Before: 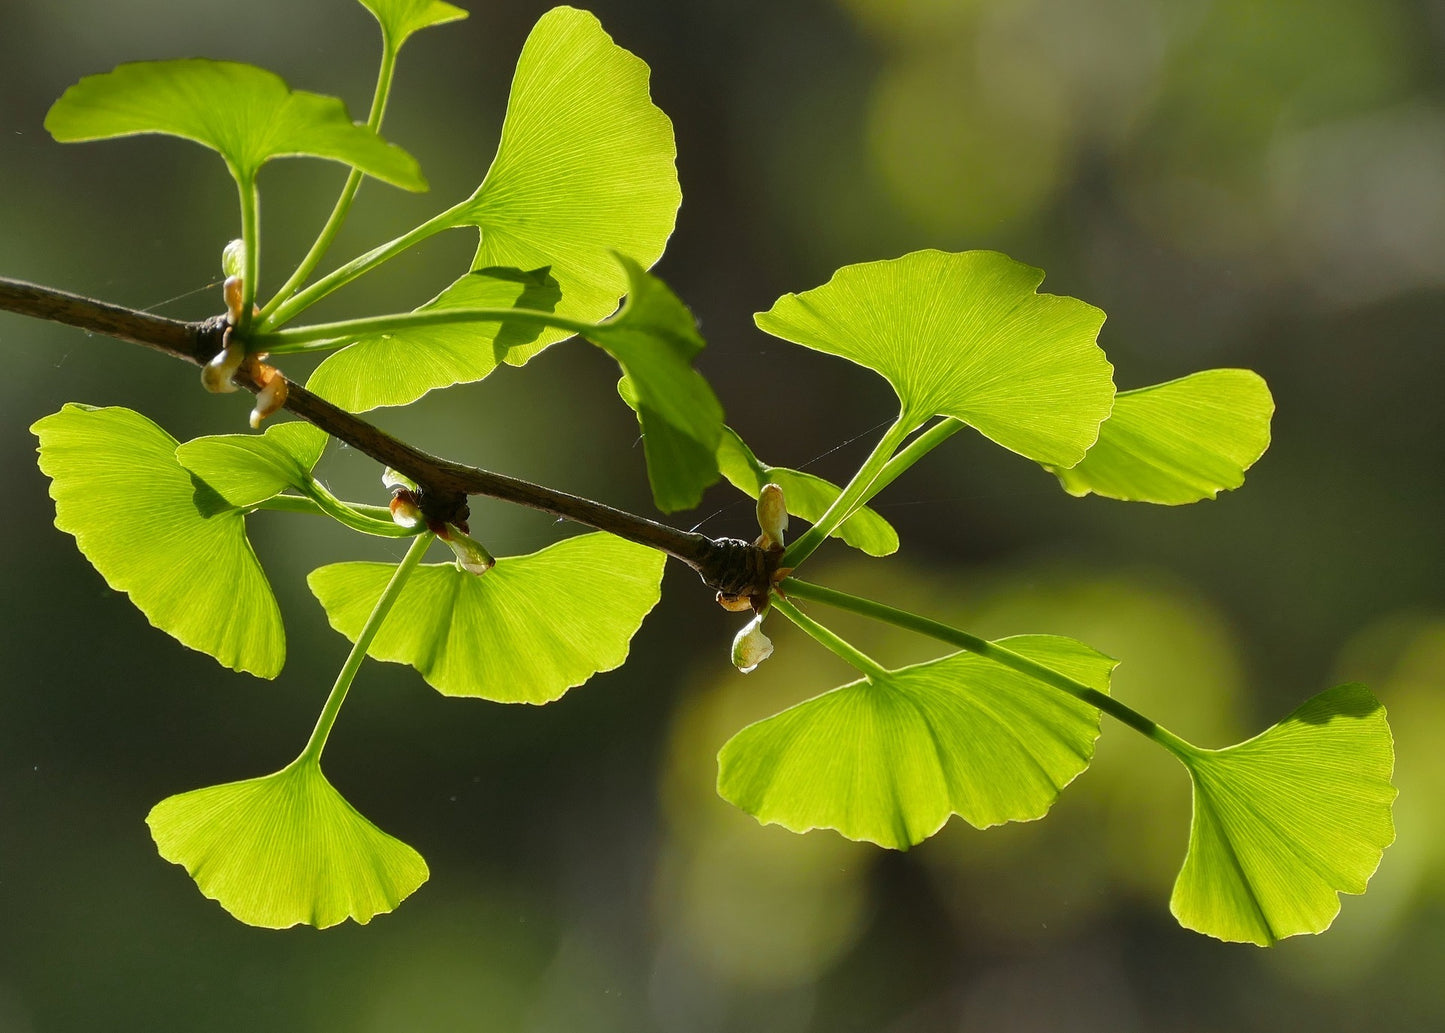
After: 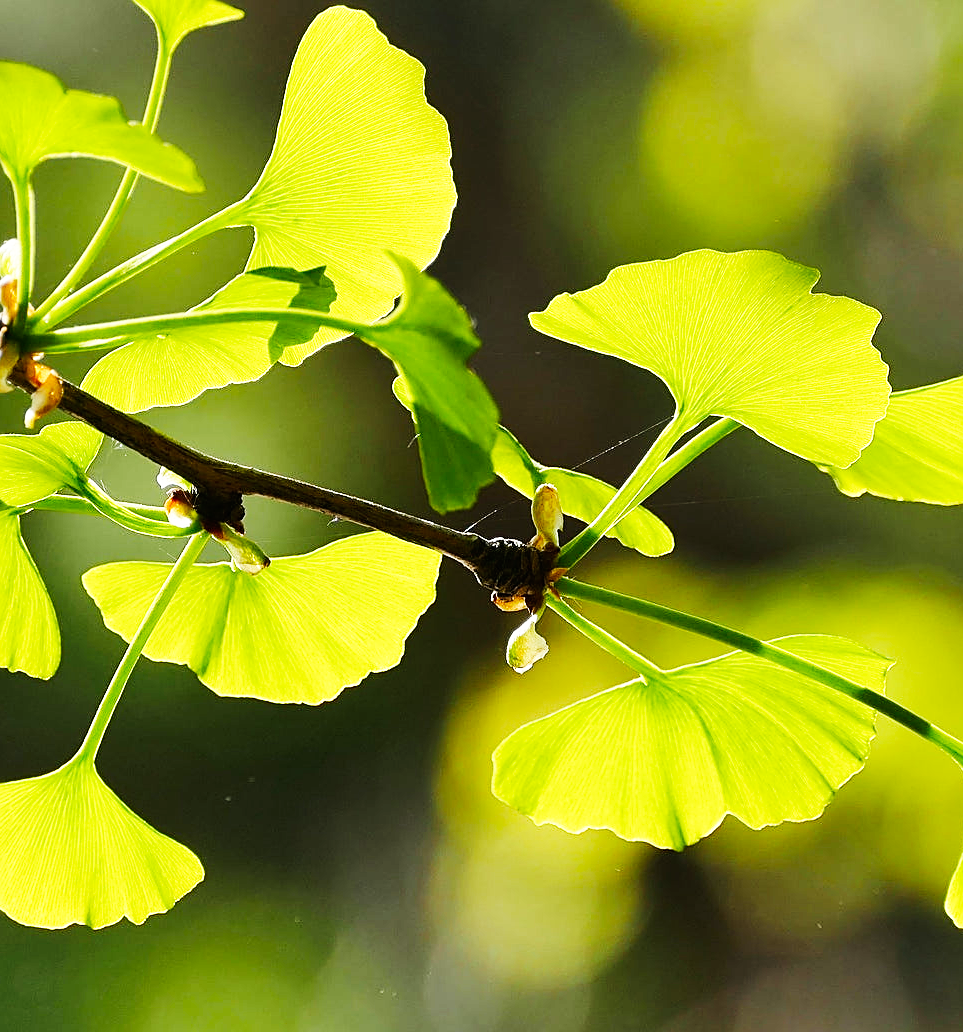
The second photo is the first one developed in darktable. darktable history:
crop and rotate: left 15.628%, right 17.711%
sharpen: on, module defaults
base curve: curves: ch0 [(0, 0) (0.007, 0.004) (0.027, 0.03) (0.046, 0.07) (0.207, 0.54) (0.442, 0.872) (0.673, 0.972) (1, 1)], preserve colors none
